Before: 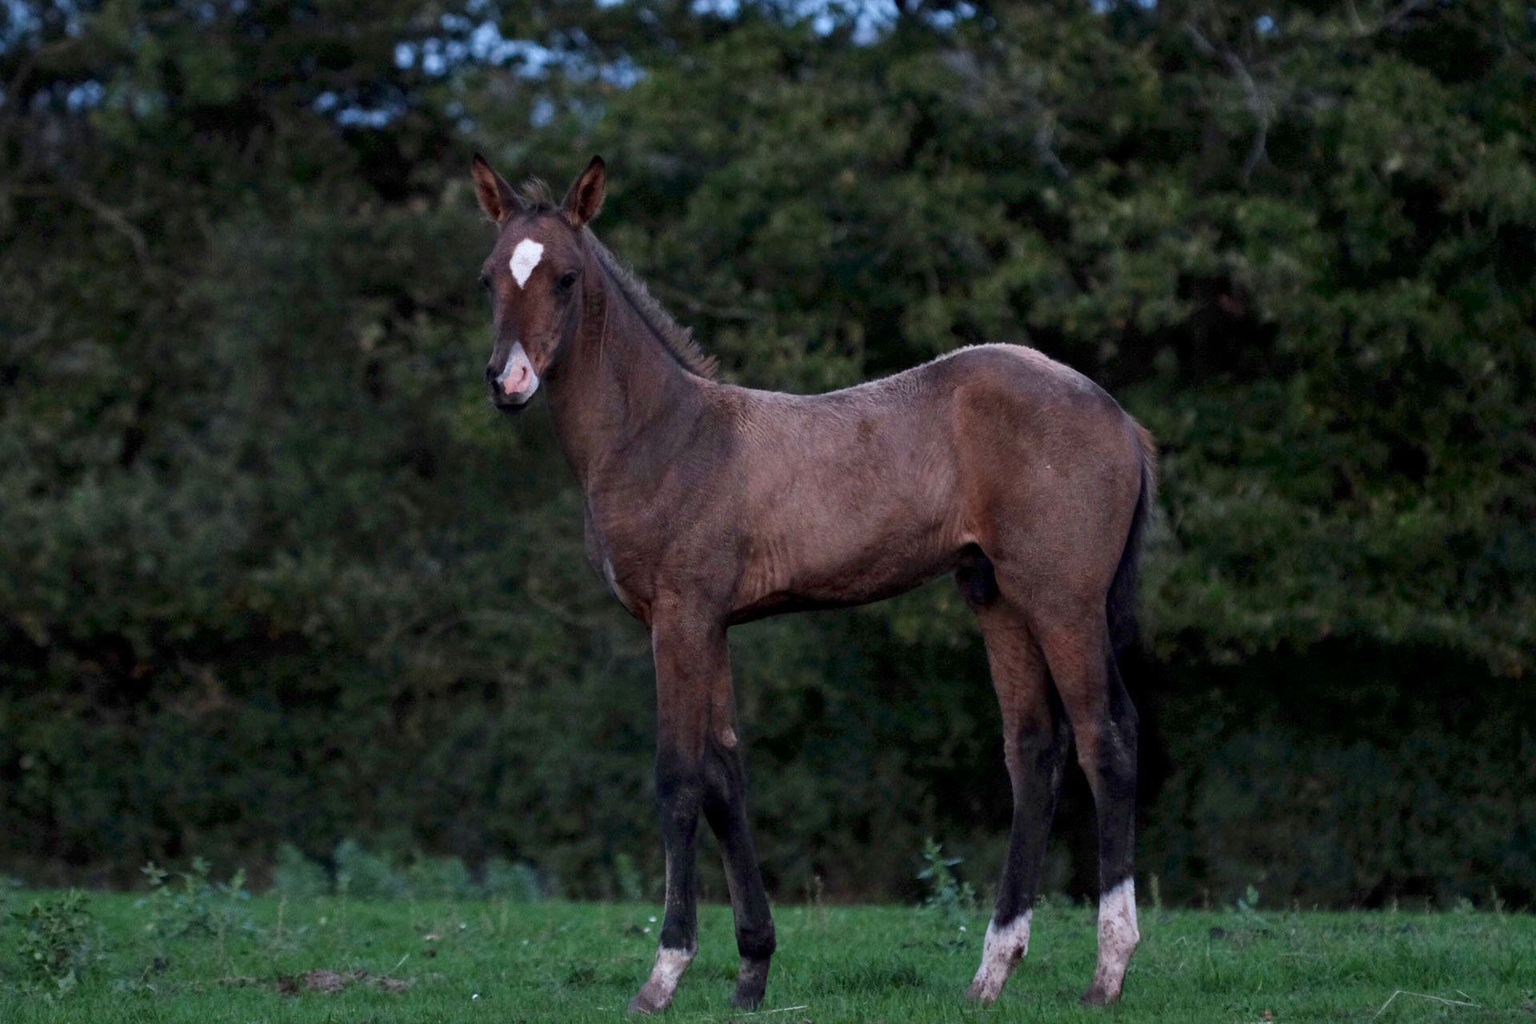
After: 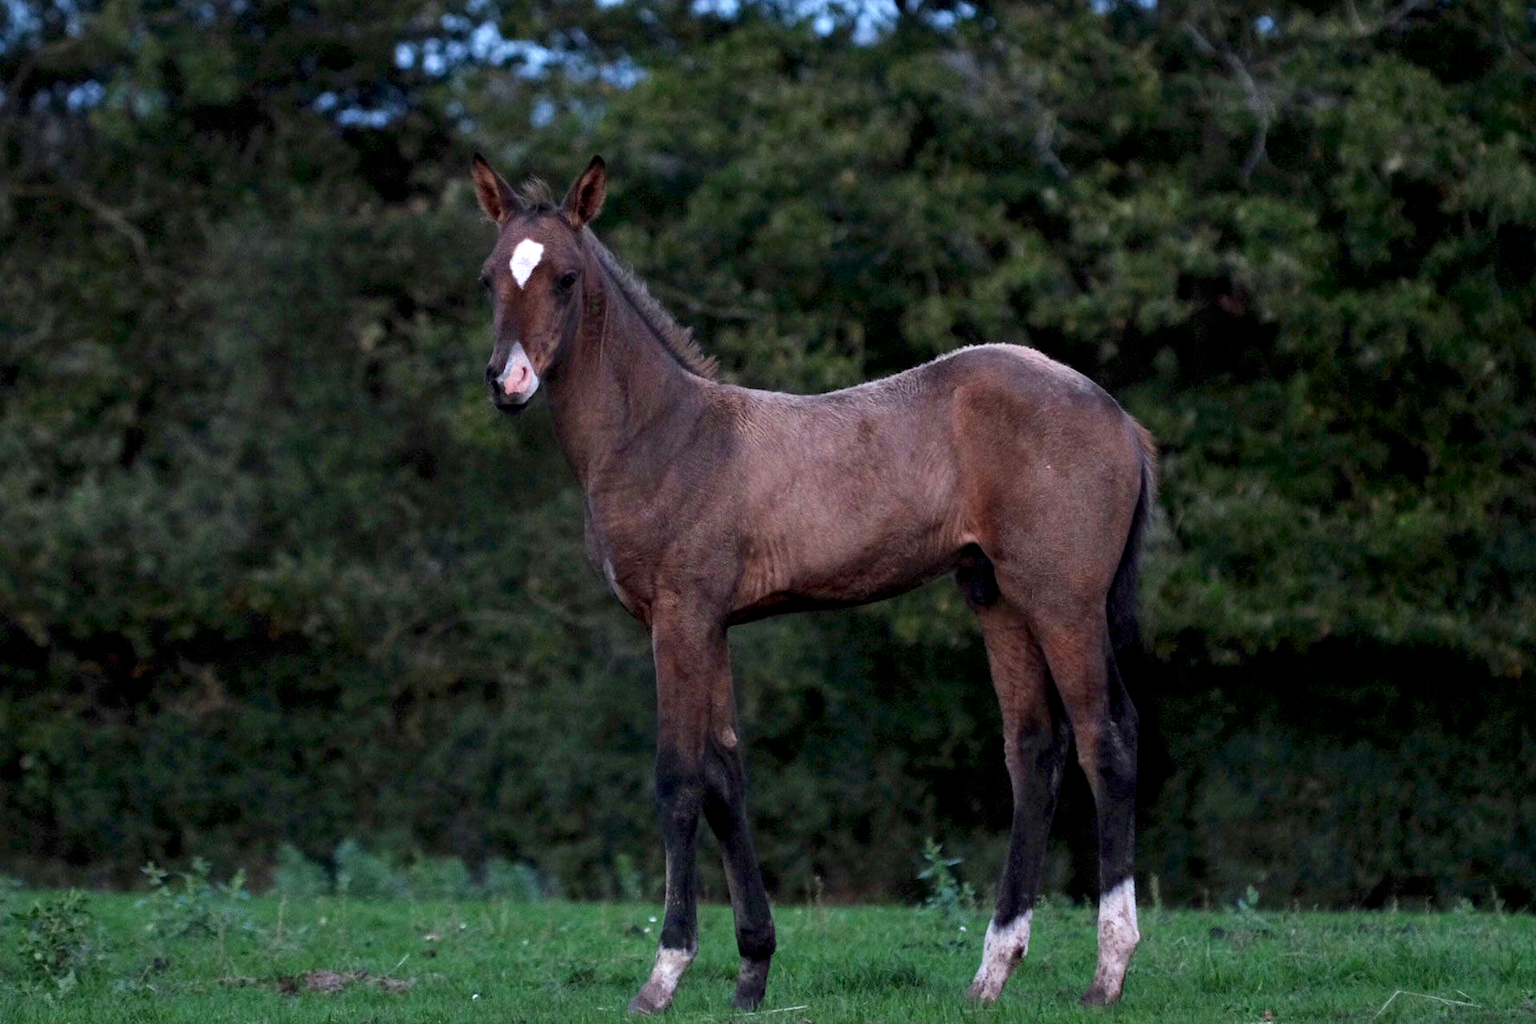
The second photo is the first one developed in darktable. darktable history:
levels: mode automatic, black 0.023%, white 99.97%, levels [0.062, 0.494, 0.925]
exposure: black level correction 0.001, compensate highlight preservation false
